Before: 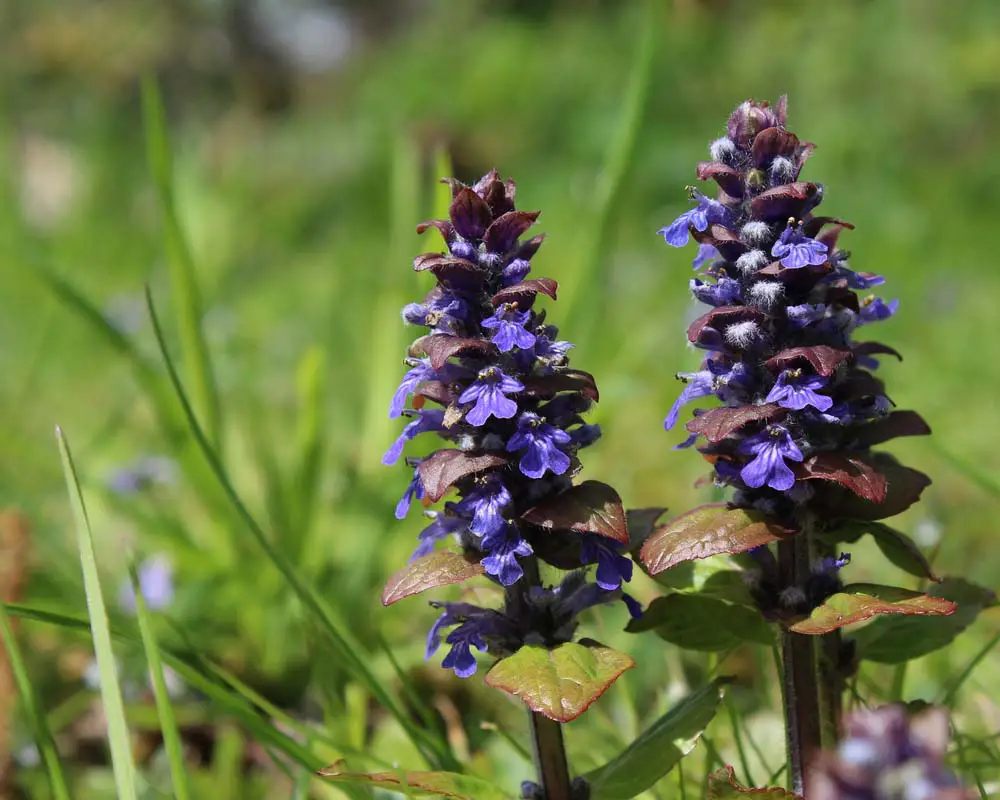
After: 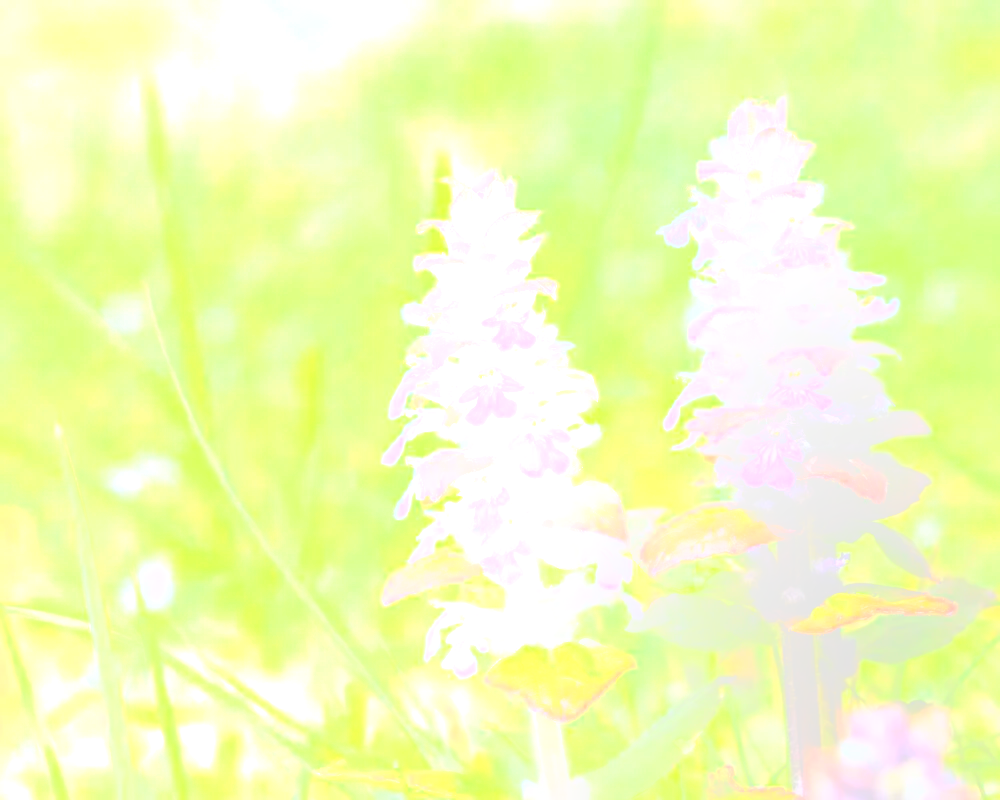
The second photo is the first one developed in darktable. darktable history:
contrast brightness saturation: contrast 0.05, brightness 0.06, saturation 0.01
bloom: size 70%, threshold 25%, strength 70%
rgb curve: curves: ch0 [(0, 0) (0.21, 0.15) (0.24, 0.21) (0.5, 0.75) (0.75, 0.96) (0.89, 0.99) (1, 1)]; ch1 [(0, 0.02) (0.21, 0.13) (0.25, 0.2) (0.5, 0.67) (0.75, 0.9) (0.89, 0.97) (1, 1)]; ch2 [(0, 0.02) (0.21, 0.13) (0.25, 0.2) (0.5, 0.67) (0.75, 0.9) (0.89, 0.97) (1, 1)], compensate middle gray true
